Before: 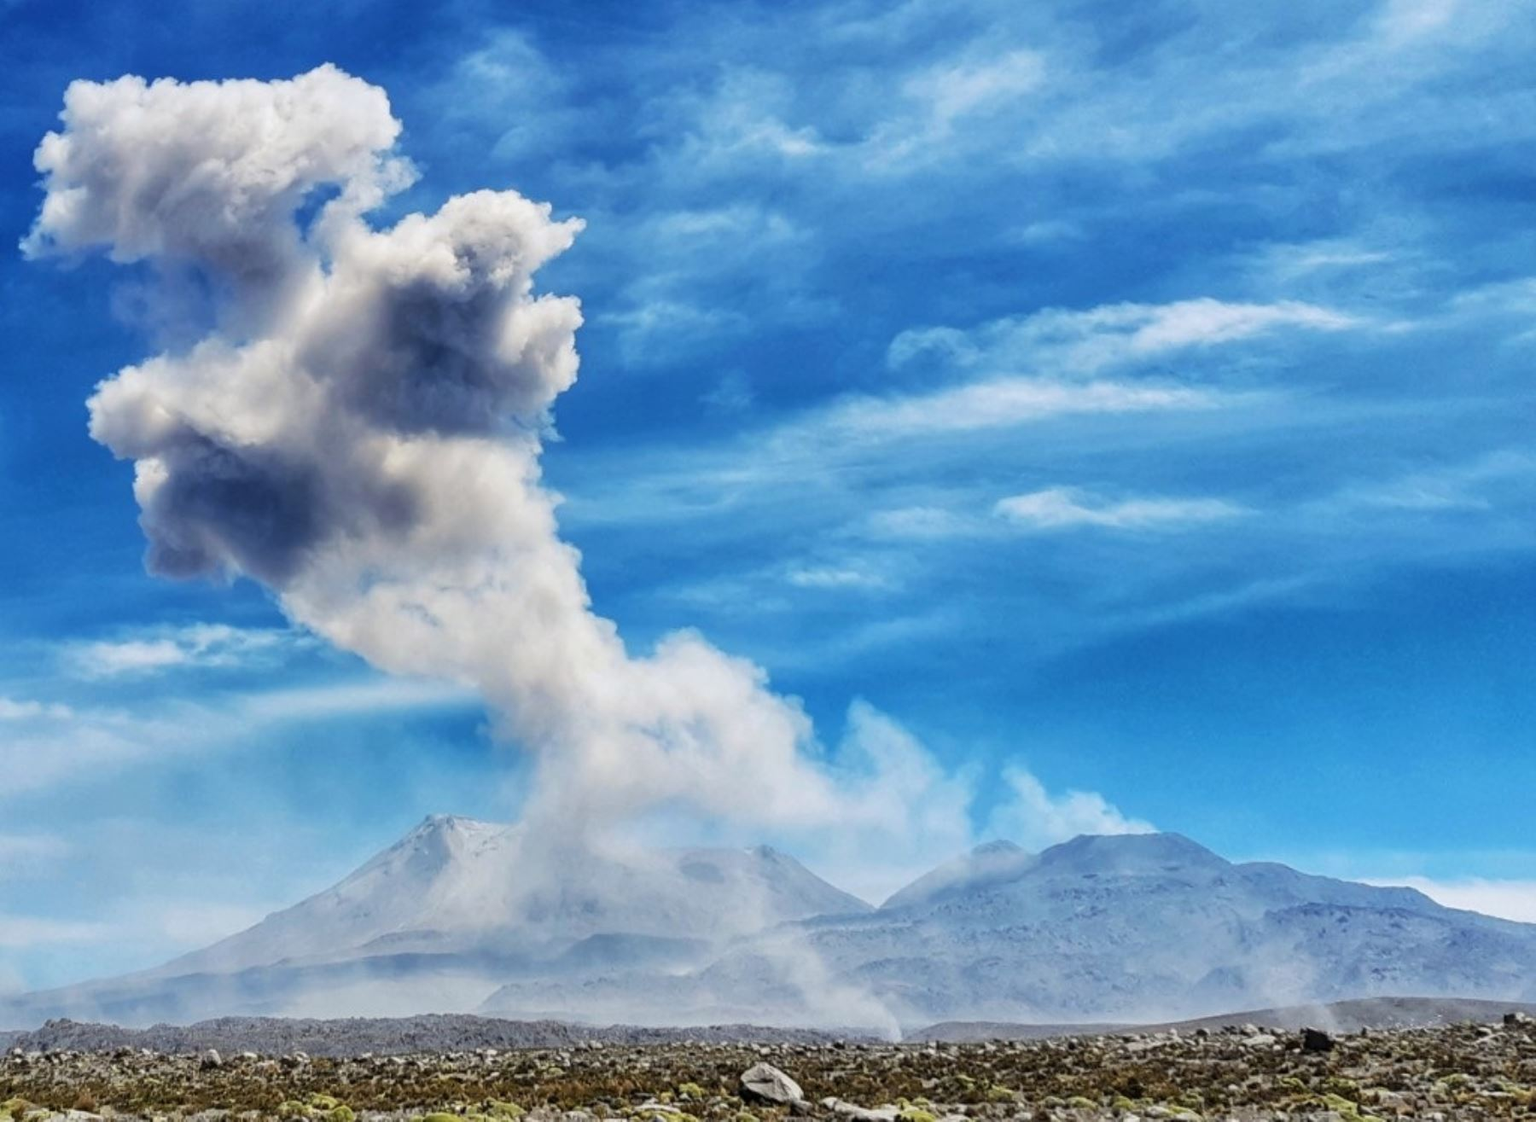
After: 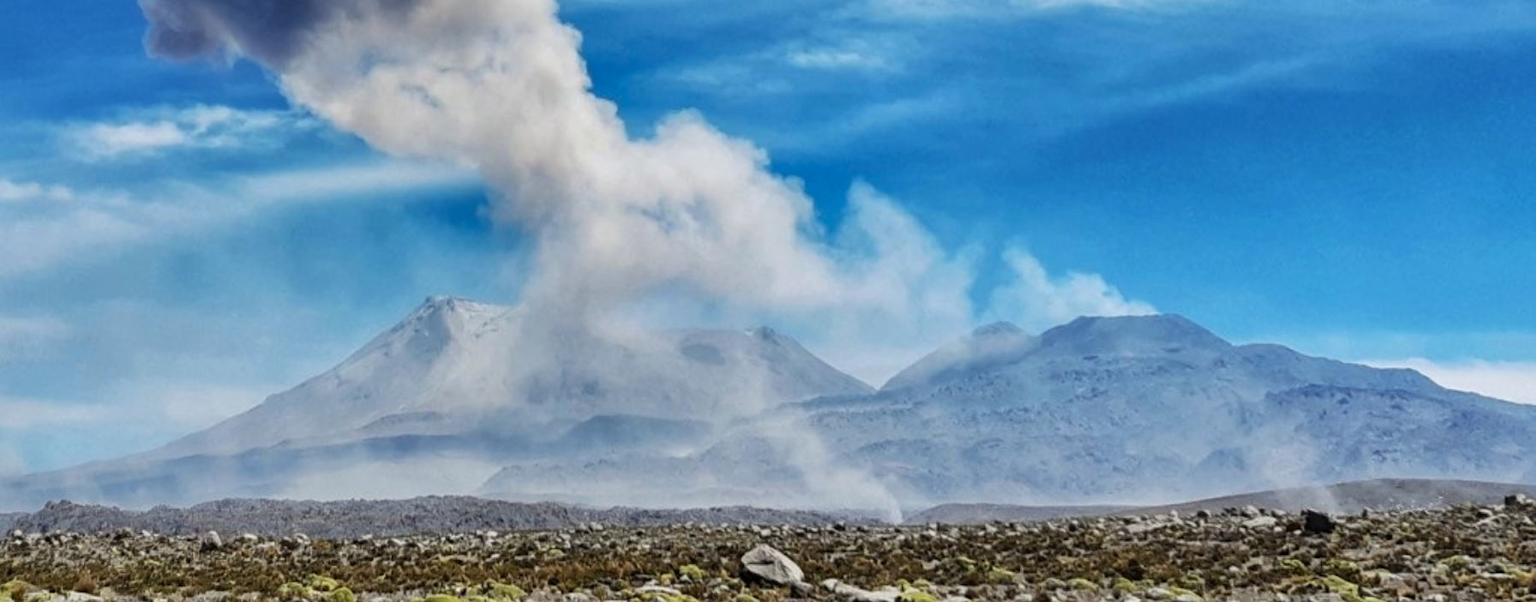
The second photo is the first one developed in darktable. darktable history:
shadows and highlights: low approximation 0.01, soften with gaussian
crop and rotate: top 46.237%
exposure: exposure -0.041 EV, compensate highlight preservation false
